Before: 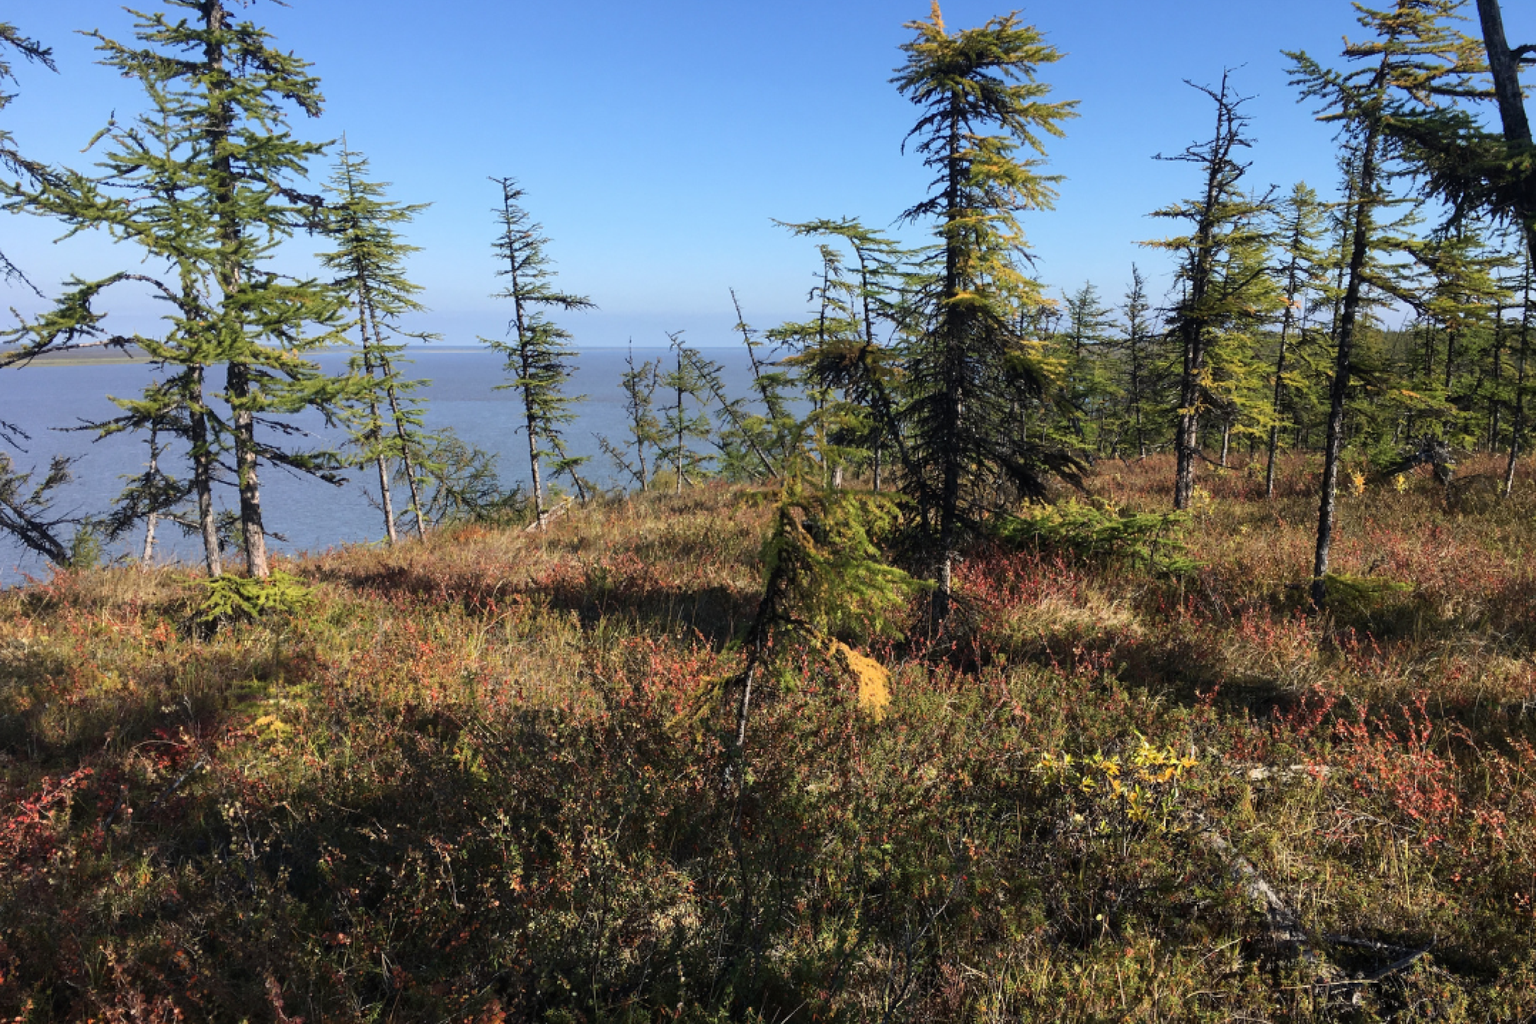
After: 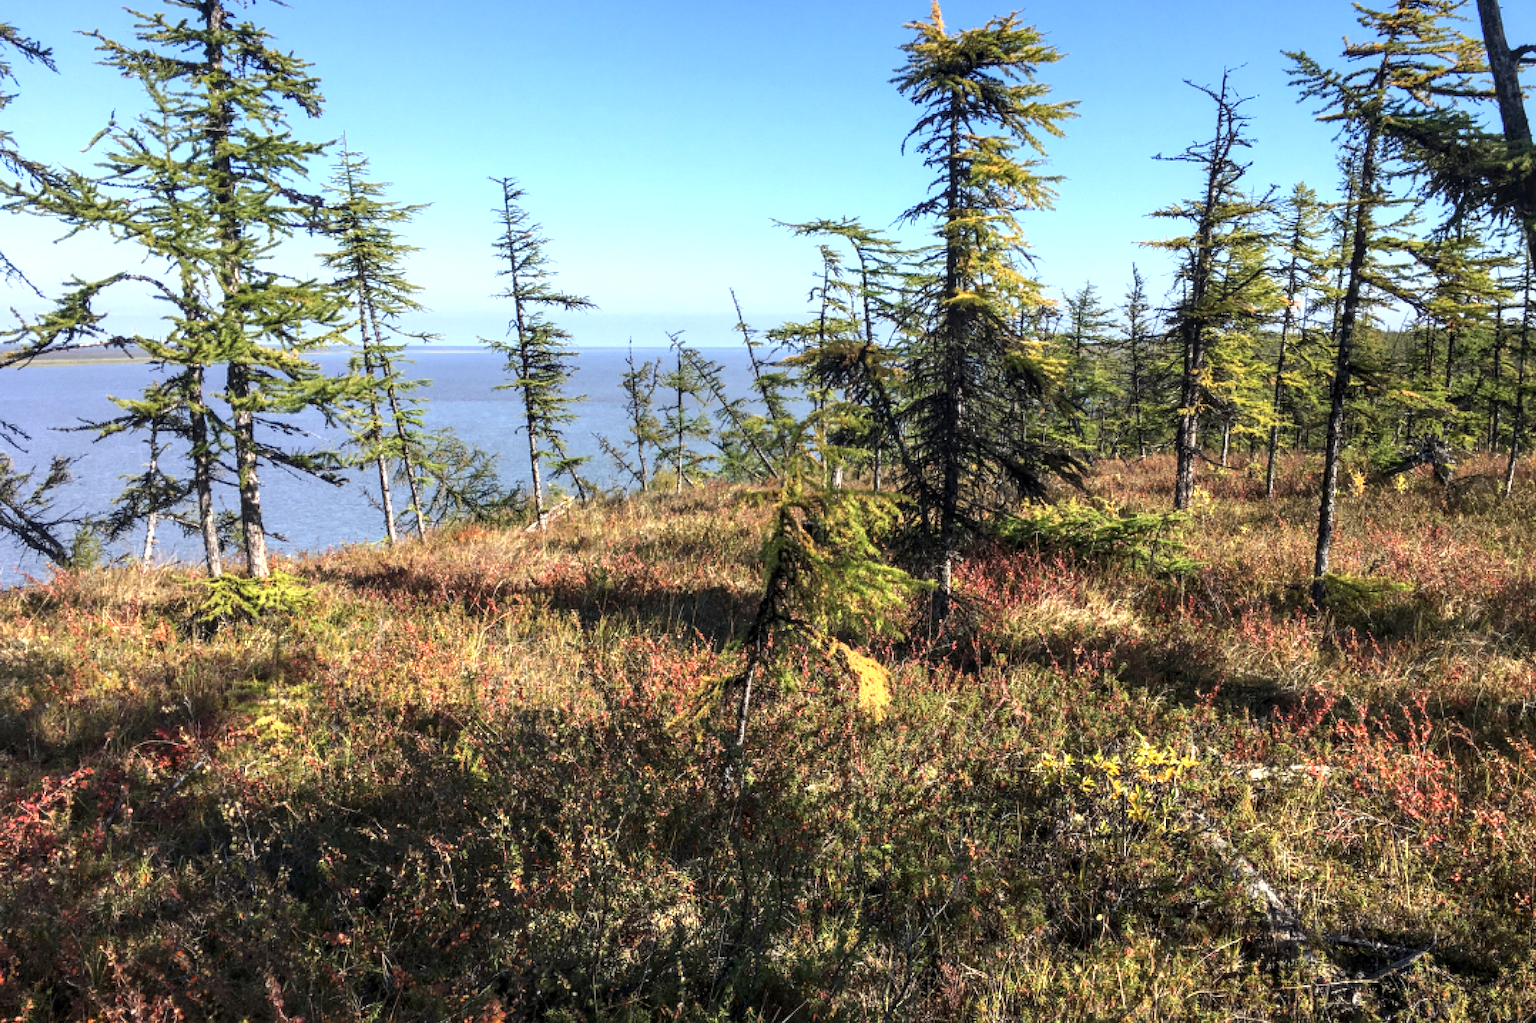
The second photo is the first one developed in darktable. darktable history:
exposure: black level correction 0, exposure 0.693 EV, compensate highlight preservation false
local contrast: detail 130%
